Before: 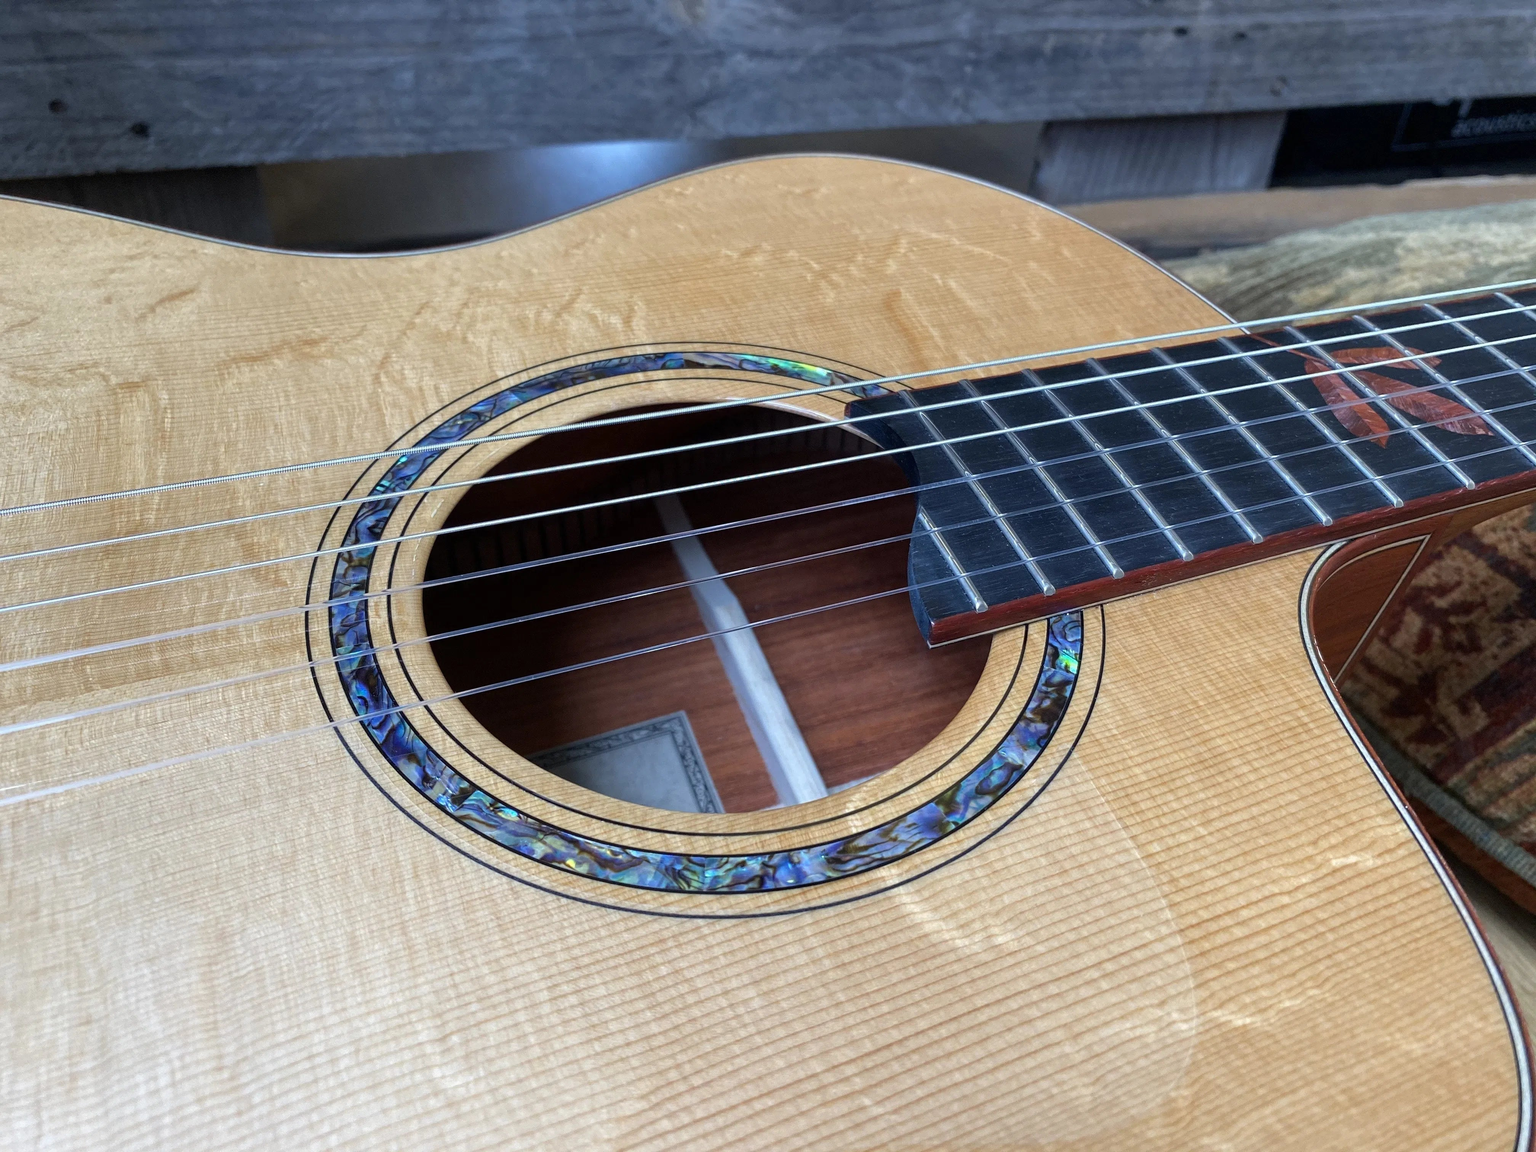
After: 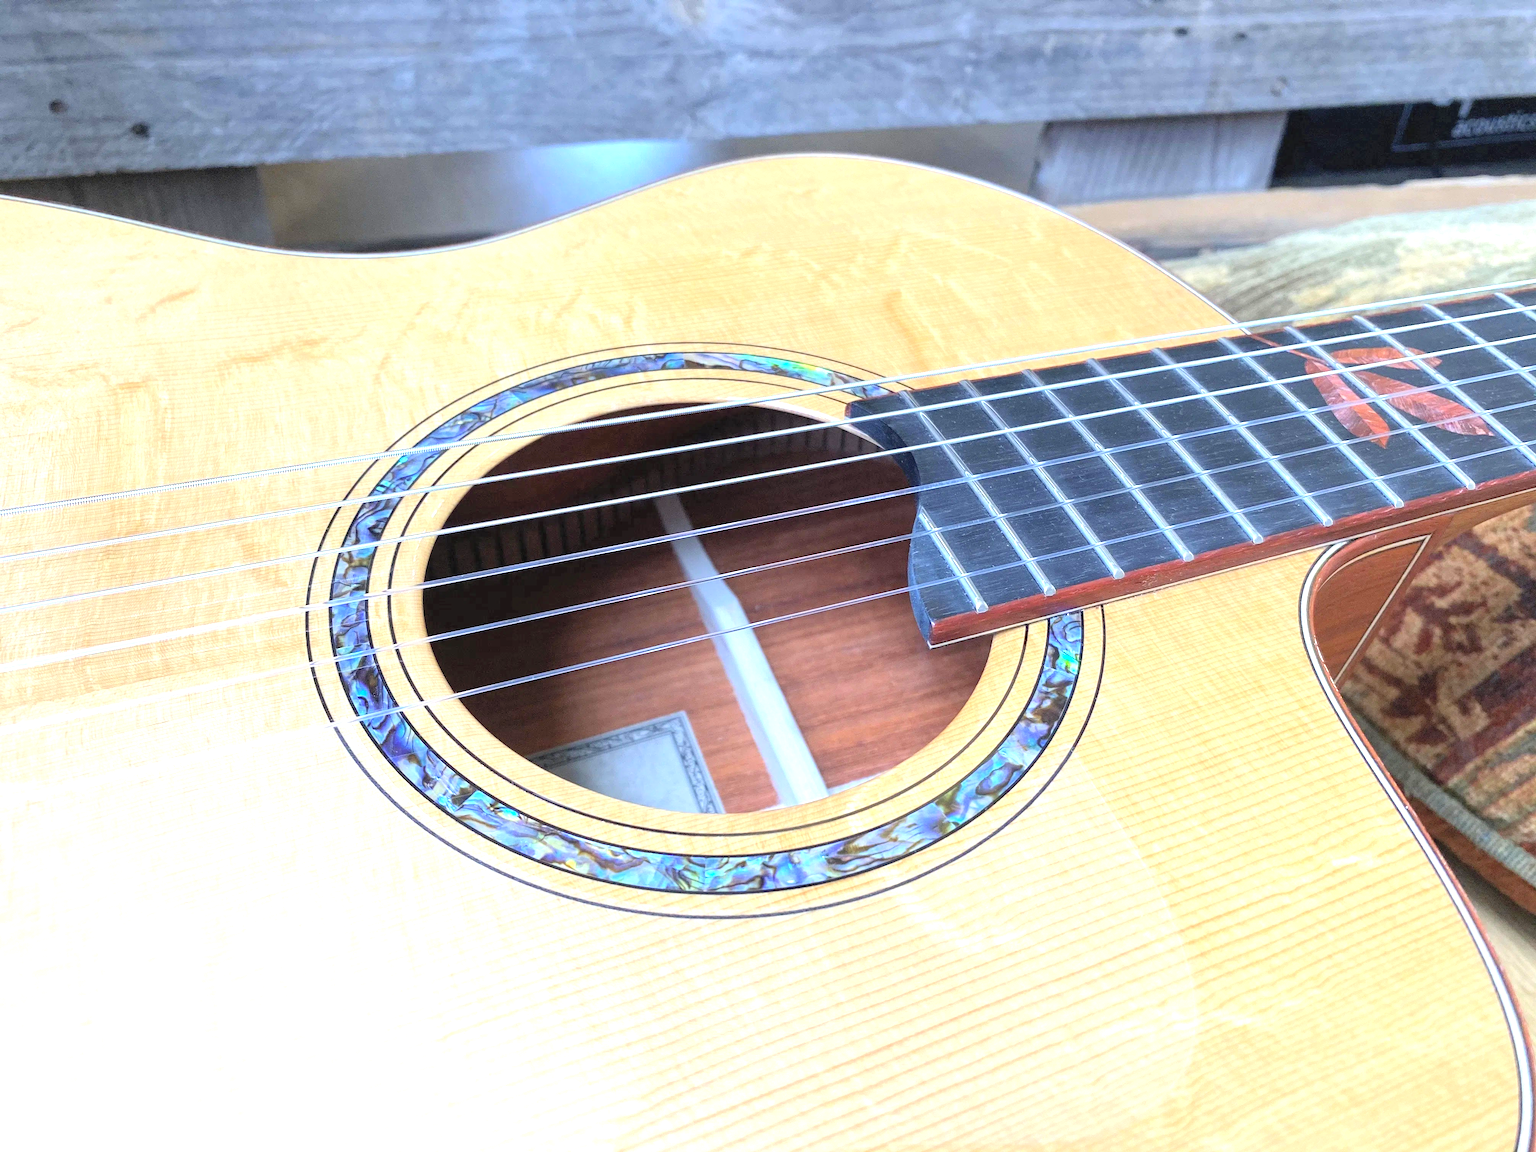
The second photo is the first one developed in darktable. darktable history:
contrast brightness saturation: contrast 0.1, brightness 0.3, saturation 0.14
exposure: black level correction 0, exposure 1.2 EV, compensate highlight preservation false
